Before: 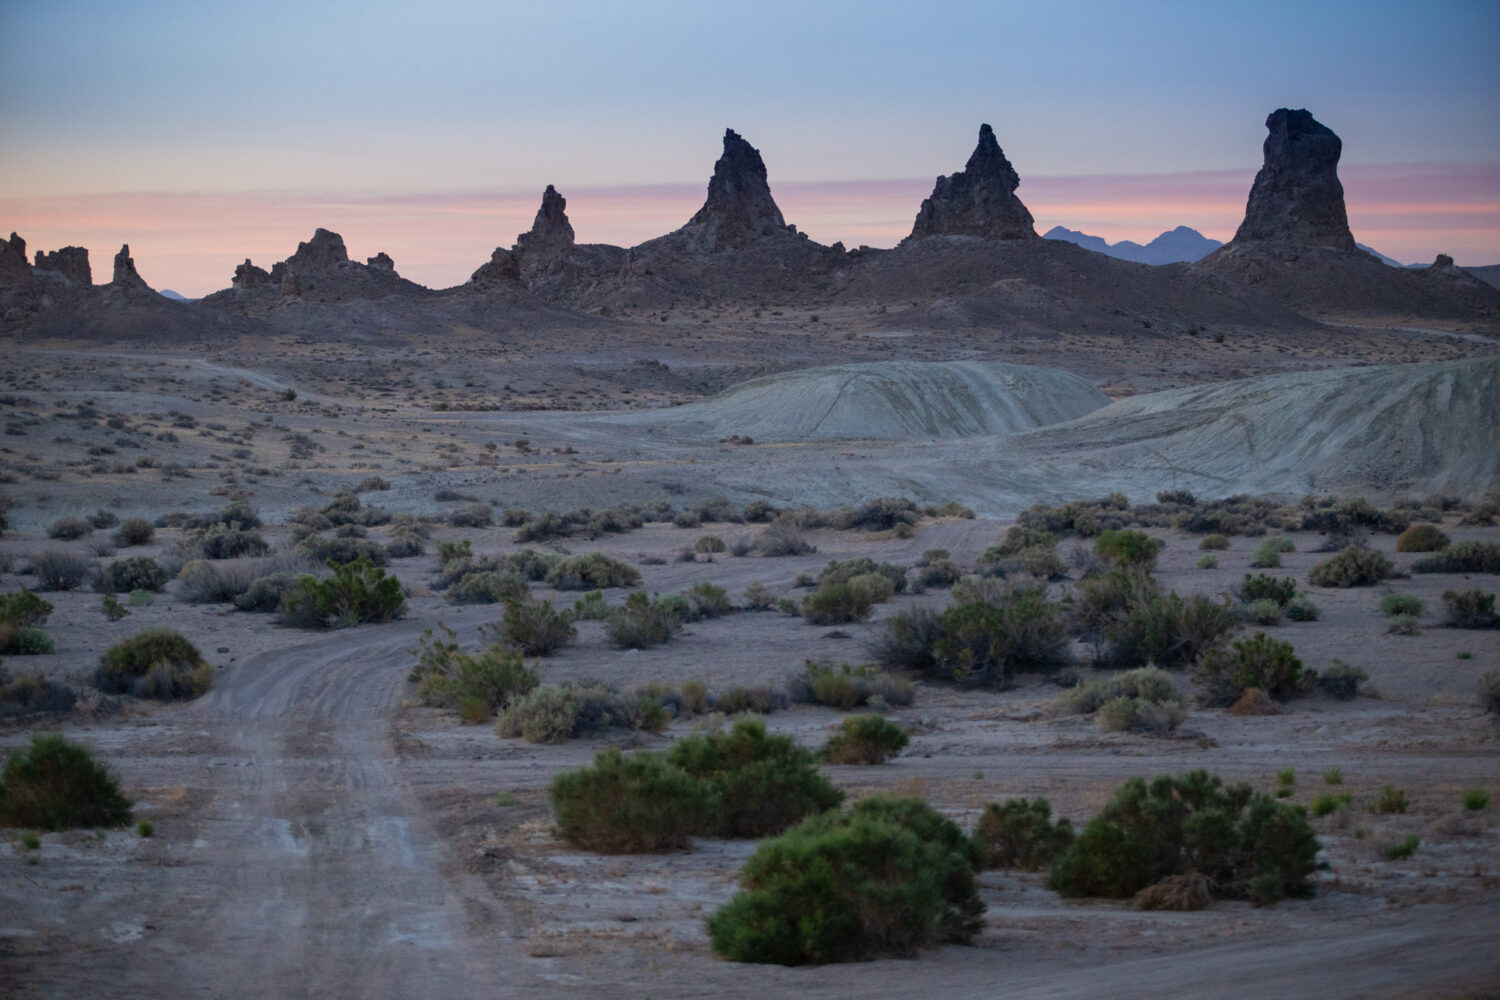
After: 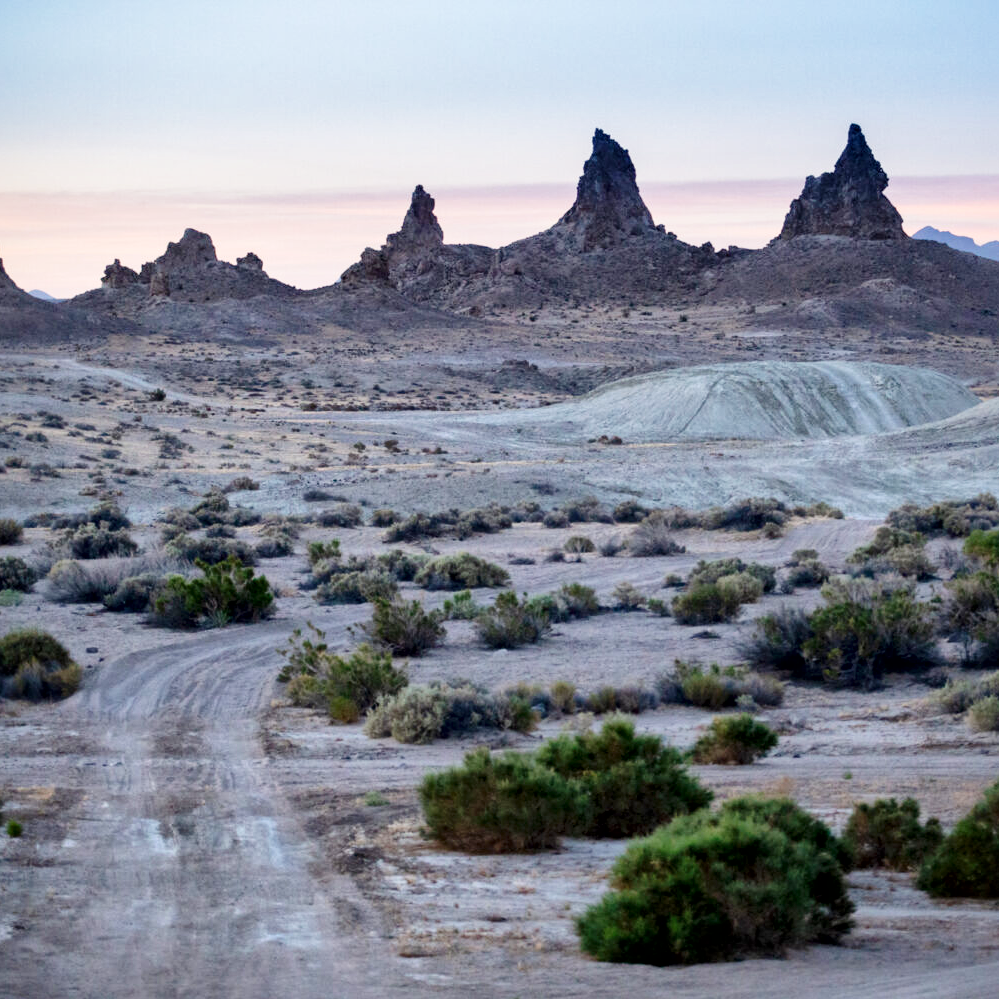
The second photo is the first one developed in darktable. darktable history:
crop and rotate: left 8.786%, right 24.548%
local contrast: mode bilateral grid, contrast 20, coarseness 50, detail 171%, midtone range 0.2
base curve: curves: ch0 [(0, 0) (0.008, 0.007) (0.022, 0.029) (0.048, 0.089) (0.092, 0.197) (0.191, 0.399) (0.275, 0.534) (0.357, 0.65) (0.477, 0.78) (0.542, 0.833) (0.799, 0.973) (1, 1)], preserve colors none
